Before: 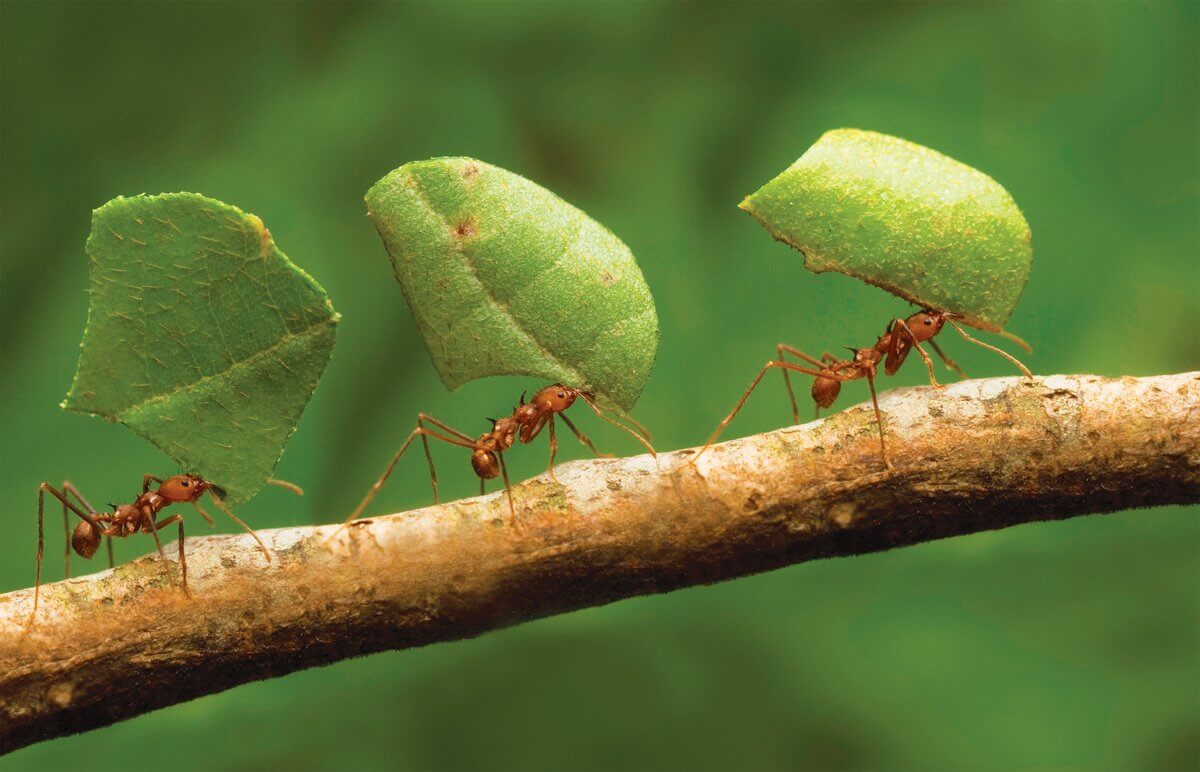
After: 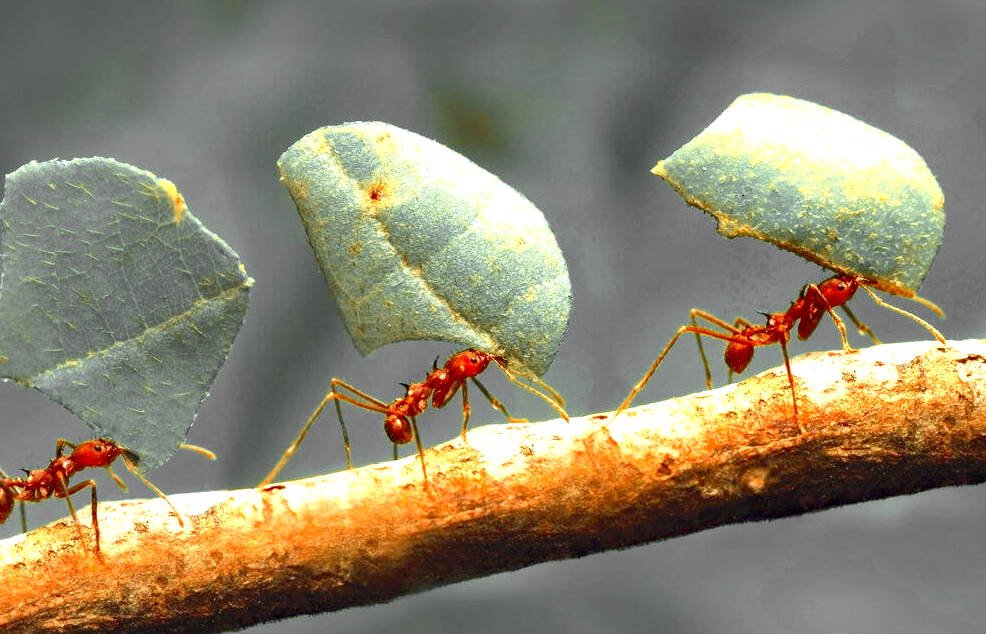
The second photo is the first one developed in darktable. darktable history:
shadows and highlights: shadows 43.81, white point adjustment -1.46, soften with gaussian
crop and rotate: left 7.302%, top 4.557%, right 10.509%, bottom 13.238%
color correction: highlights a* -6.82, highlights b* 0.608
exposure: black level correction 0, exposure 1 EV, compensate highlight preservation false
tone equalizer: -8 EV -0.382 EV, -7 EV -0.36 EV, -6 EV -0.36 EV, -5 EV -0.207 EV, -3 EV 0.201 EV, -2 EV 0.34 EV, -1 EV 0.38 EV, +0 EV 0.41 EV, mask exposure compensation -0.487 EV
haze removal: compatibility mode true, adaptive false
color zones: curves: ch0 [(0, 0.363) (0.128, 0.373) (0.25, 0.5) (0.402, 0.407) (0.521, 0.525) (0.63, 0.559) (0.729, 0.662) (0.867, 0.471)]; ch1 [(0, 0.515) (0.136, 0.618) (0.25, 0.5) (0.378, 0) (0.516, 0) (0.622, 0.593) (0.737, 0.819) (0.87, 0.593)]; ch2 [(0, 0.529) (0.128, 0.471) (0.282, 0.451) (0.386, 0.662) (0.516, 0.525) (0.633, 0.554) (0.75, 0.62) (0.875, 0.441)]
